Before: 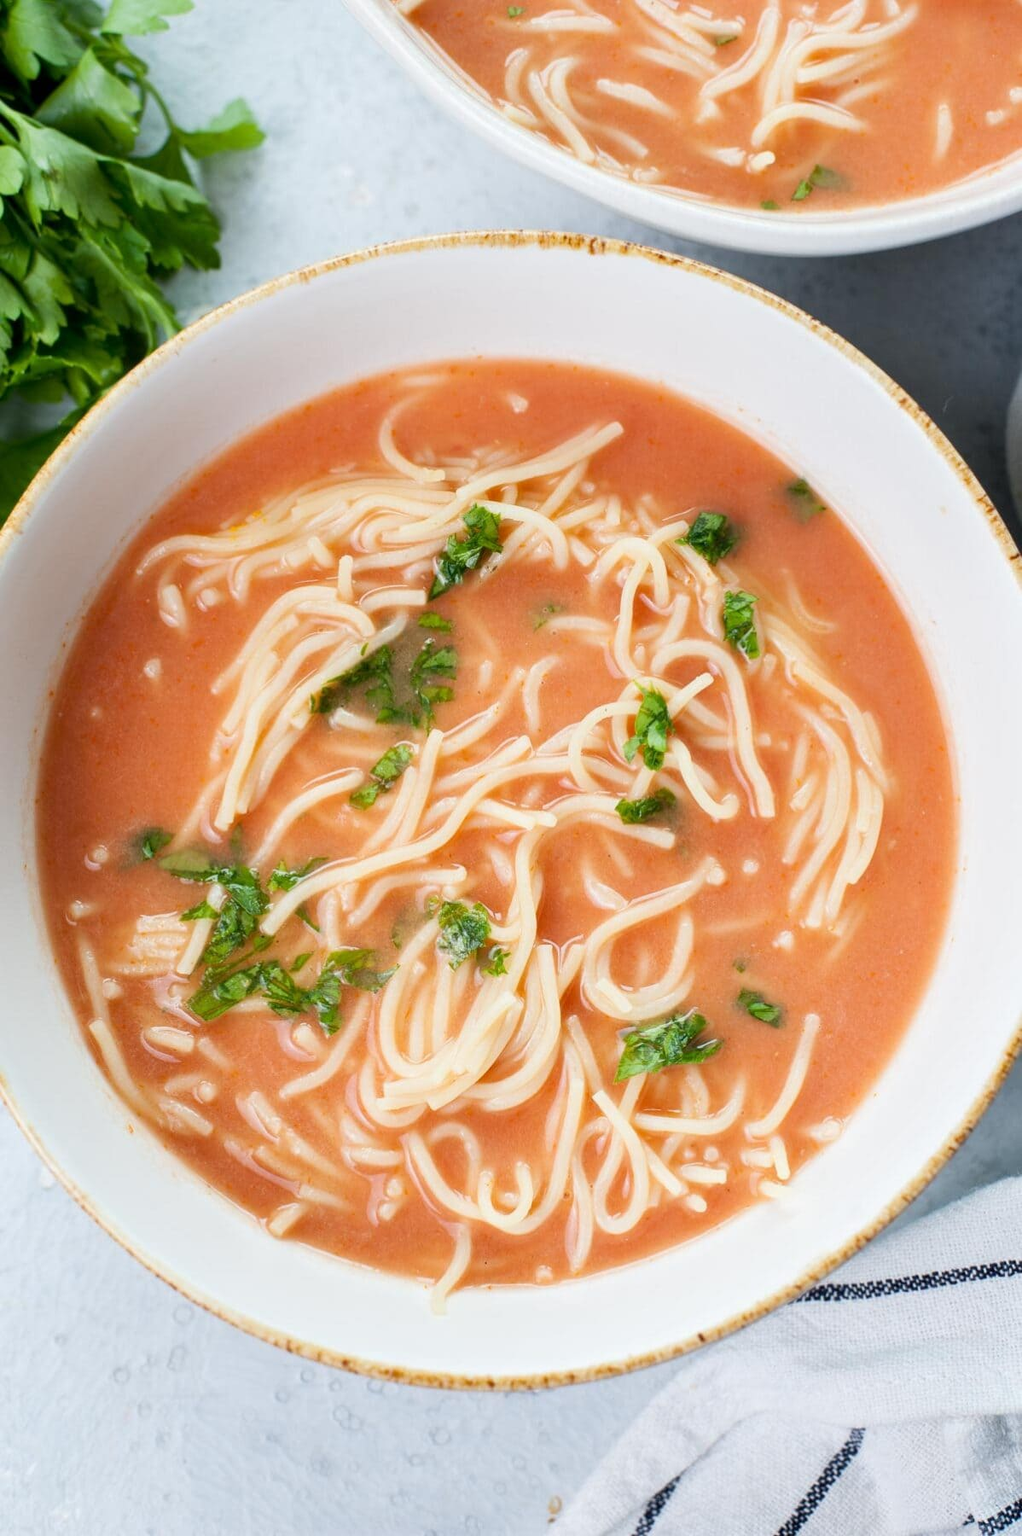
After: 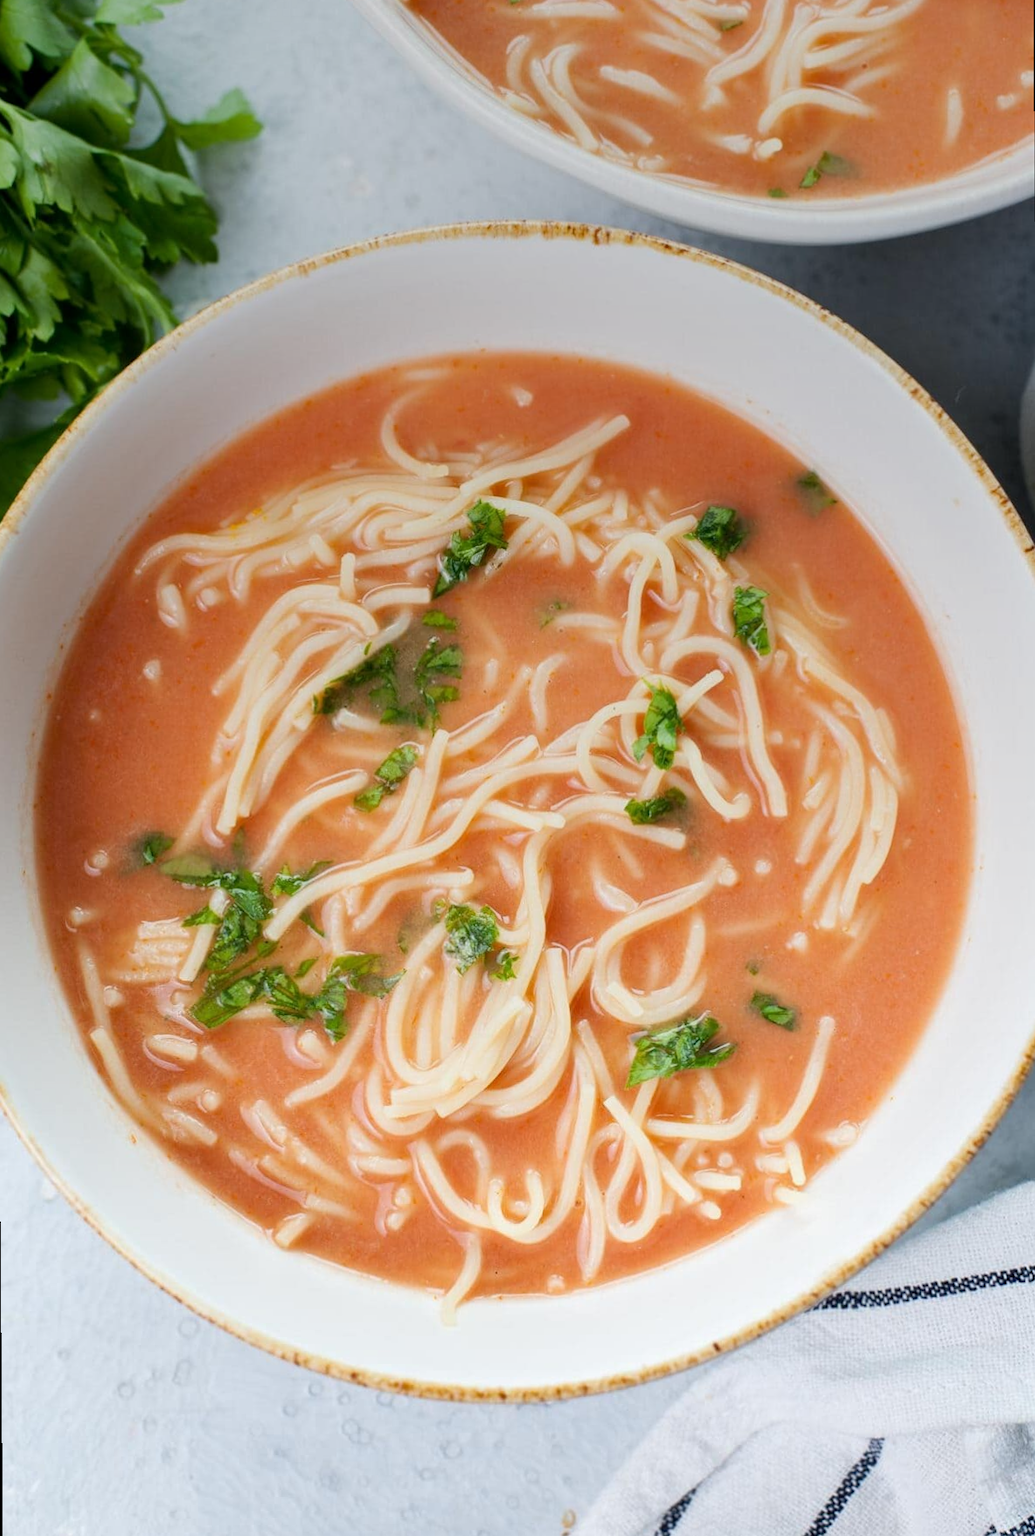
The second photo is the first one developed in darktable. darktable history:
rotate and perspective: rotation -0.45°, automatic cropping original format, crop left 0.008, crop right 0.992, crop top 0.012, crop bottom 0.988
graduated density: on, module defaults
